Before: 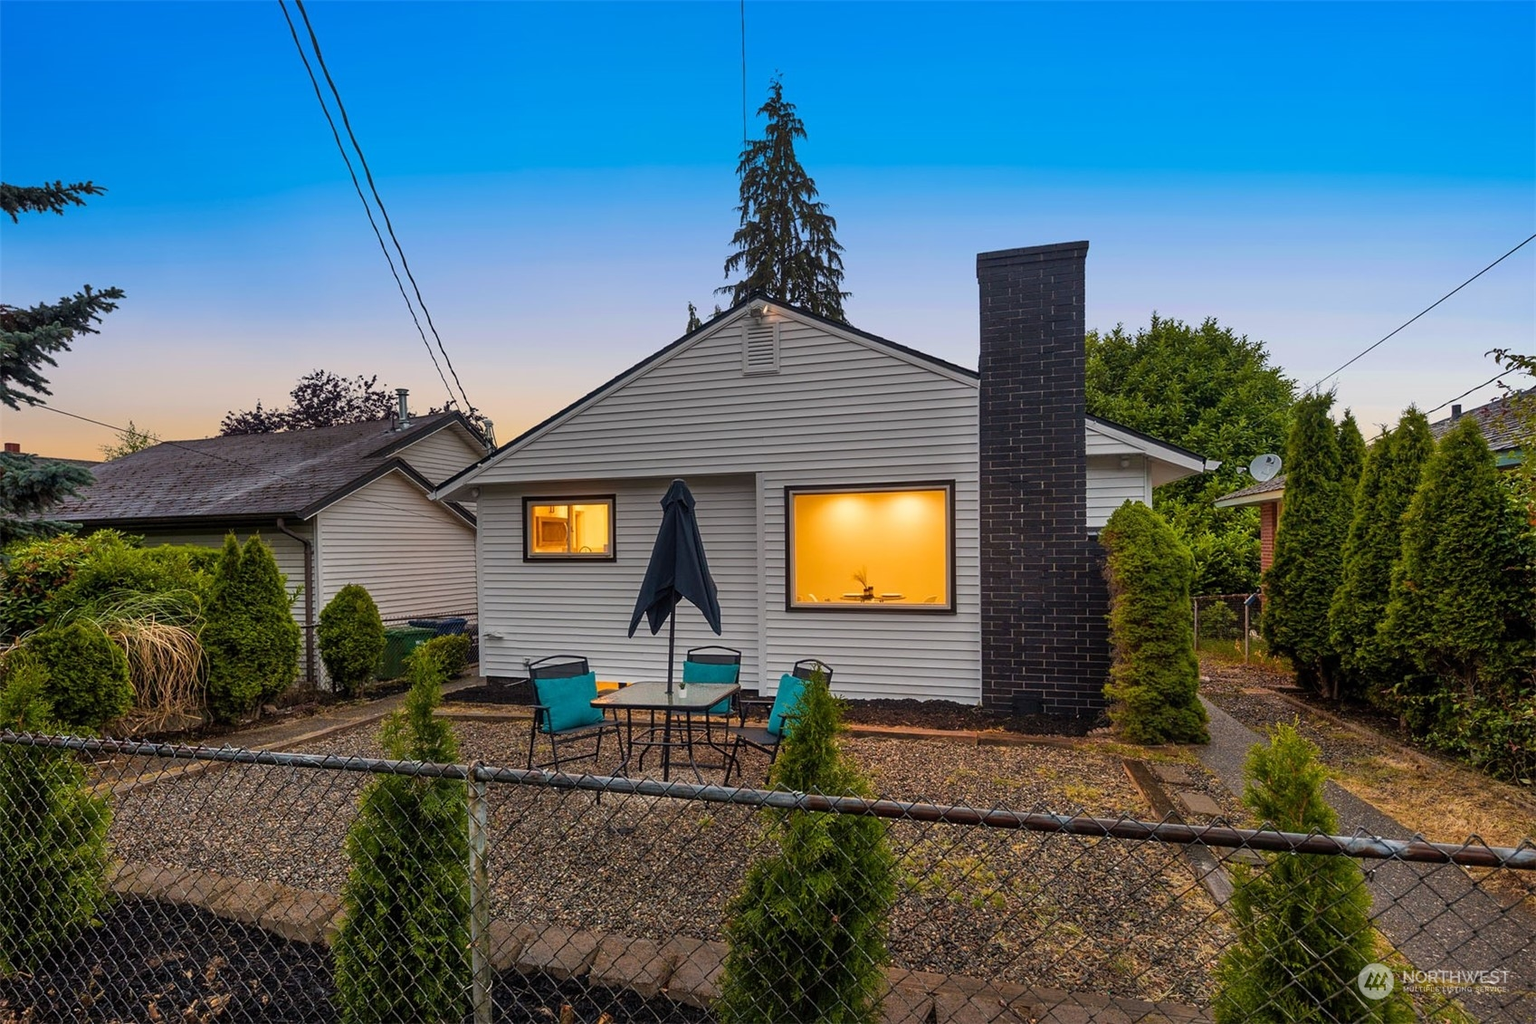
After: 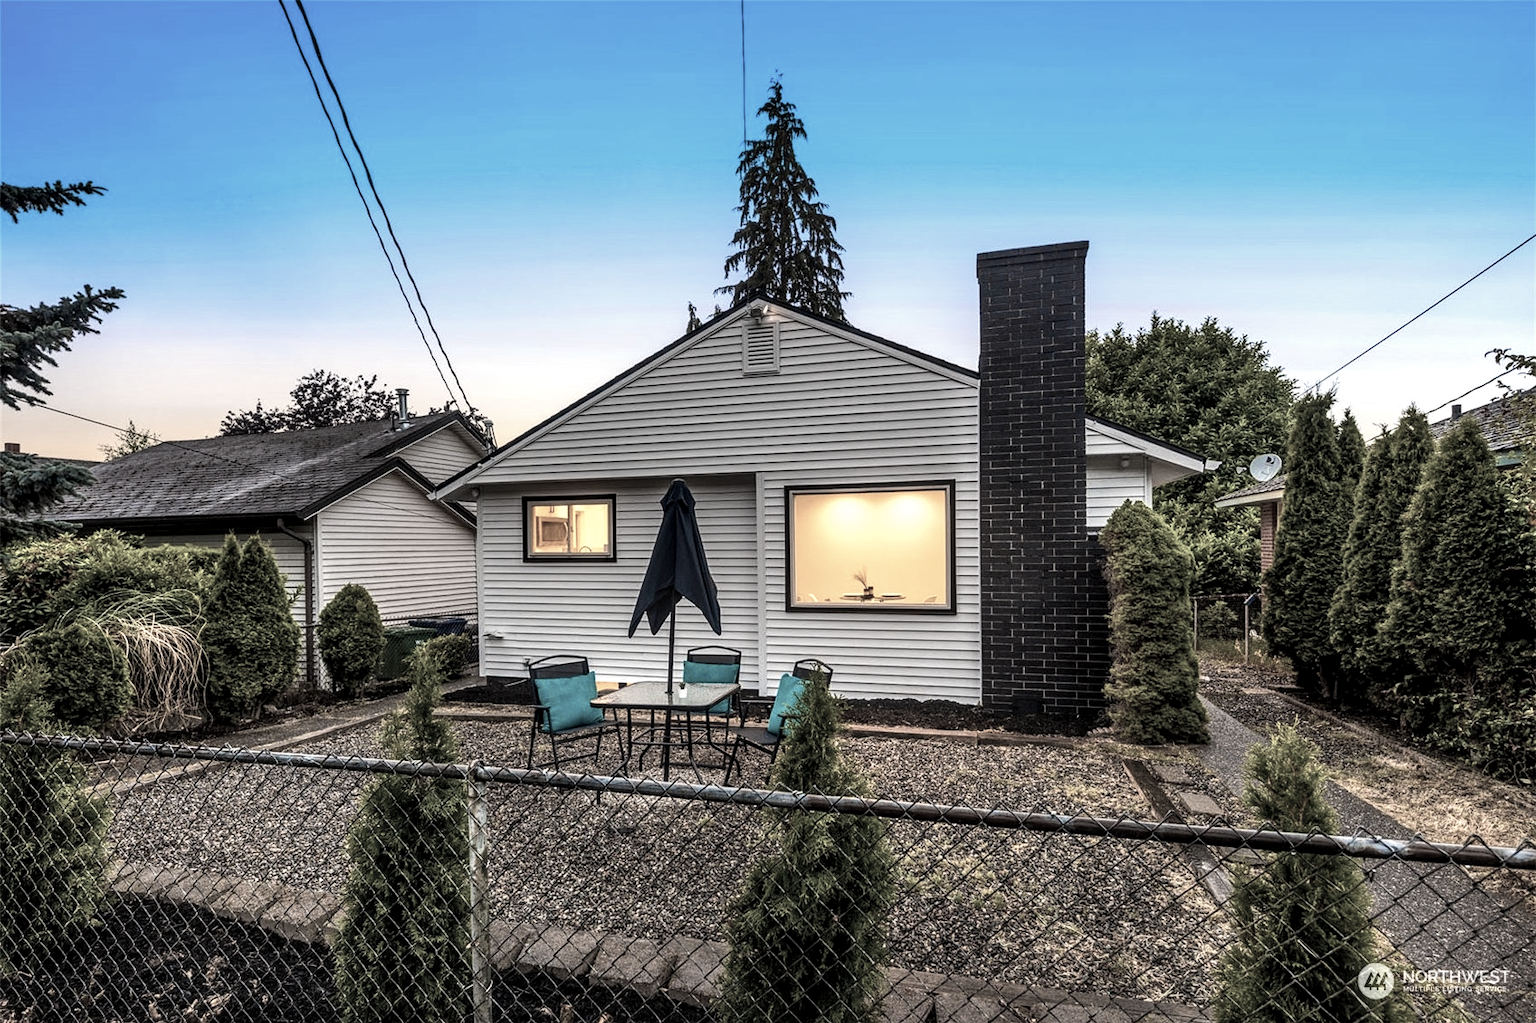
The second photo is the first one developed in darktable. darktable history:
local contrast: highlights 60%, shadows 60%, detail 160%
velvia: on, module defaults
tone equalizer: -8 EV -0.75 EV, -7 EV -0.7 EV, -6 EV -0.6 EV, -5 EV -0.4 EV, -3 EV 0.4 EV, -2 EV 0.6 EV, -1 EV 0.7 EV, +0 EV 0.75 EV, edges refinement/feathering 500, mask exposure compensation -1.57 EV, preserve details no
contrast brightness saturation: contrast -0.1, brightness 0.05, saturation 0.08
color zones: curves: ch1 [(0.238, 0.163) (0.476, 0.2) (0.733, 0.322) (0.848, 0.134)]
